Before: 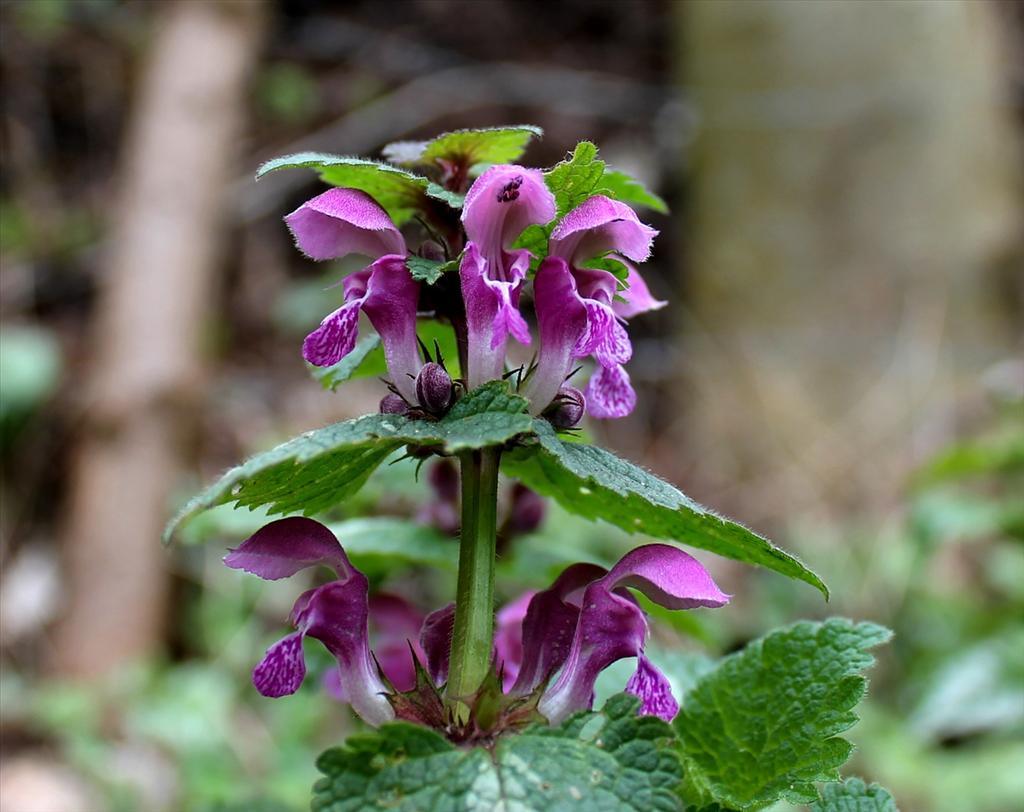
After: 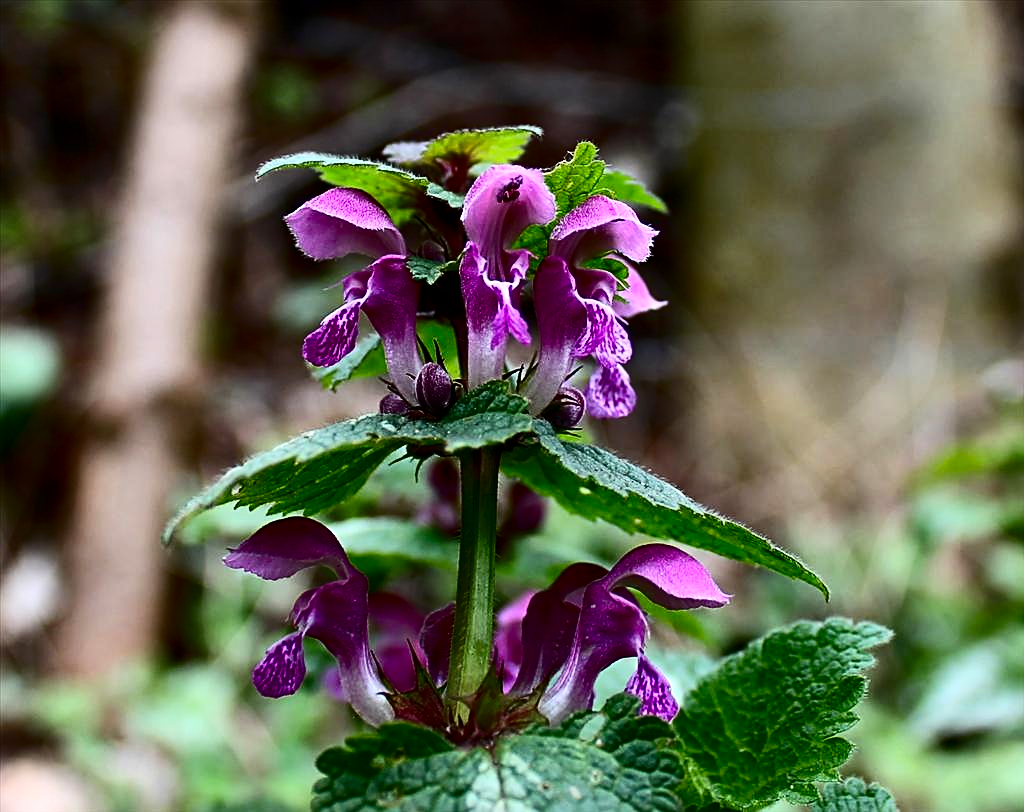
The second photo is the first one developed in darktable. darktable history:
sharpen: on, module defaults
contrast brightness saturation: contrast 0.32, brightness -0.08, saturation 0.17
